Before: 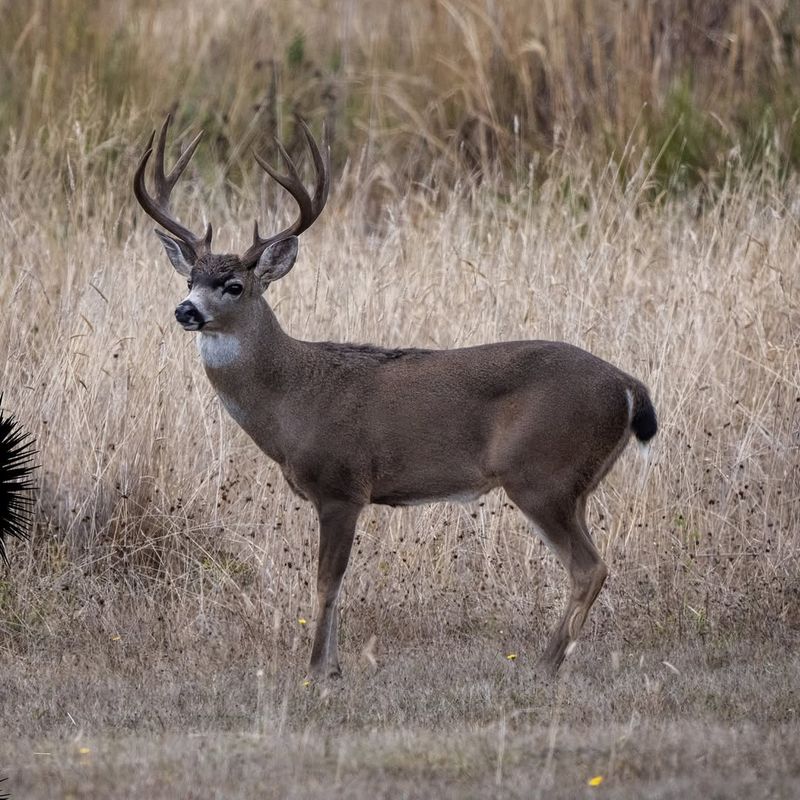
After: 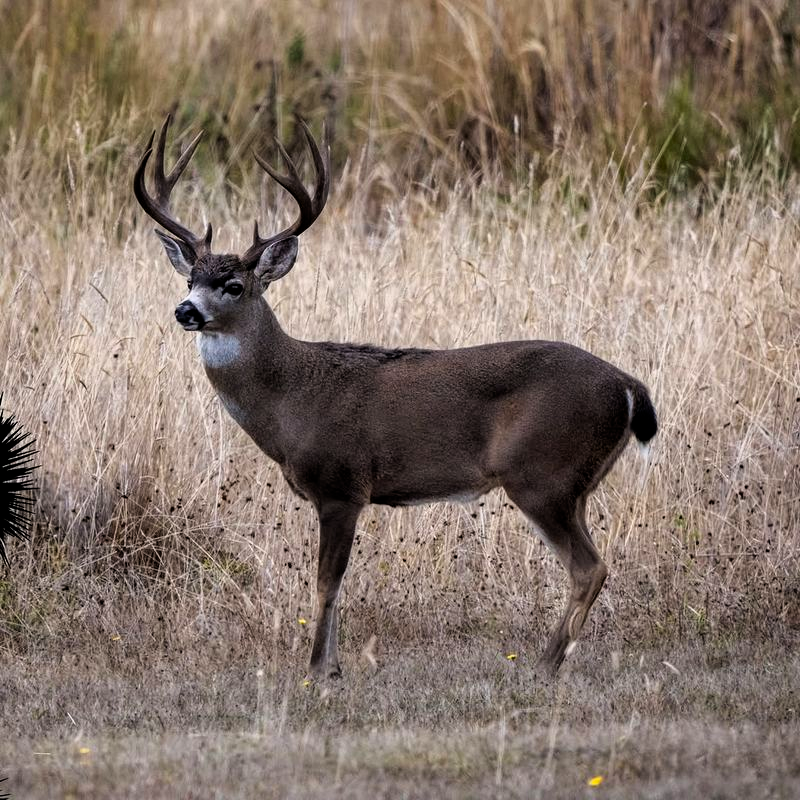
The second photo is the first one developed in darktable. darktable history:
contrast brightness saturation: brightness -0.021, saturation 0.335
filmic rgb: black relative exposure -8.69 EV, white relative exposure 2.71 EV, target black luminance 0%, hardness 6.26, latitude 77.09%, contrast 1.329, shadows ↔ highlights balance -0.286%
